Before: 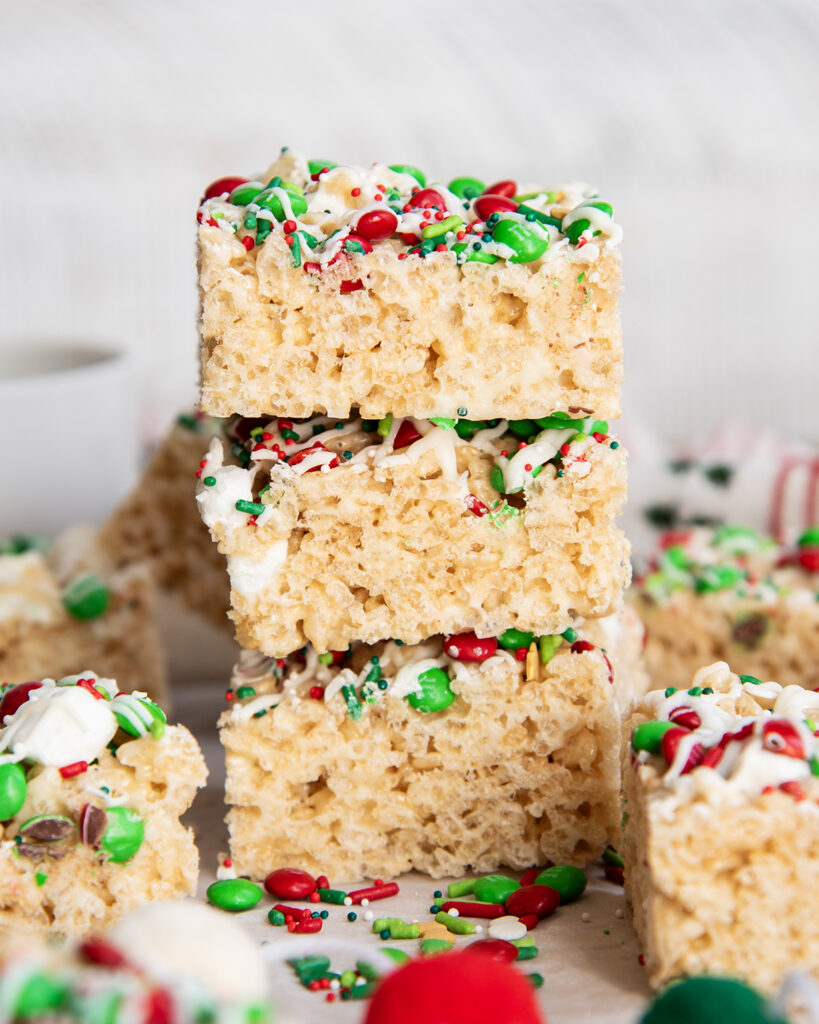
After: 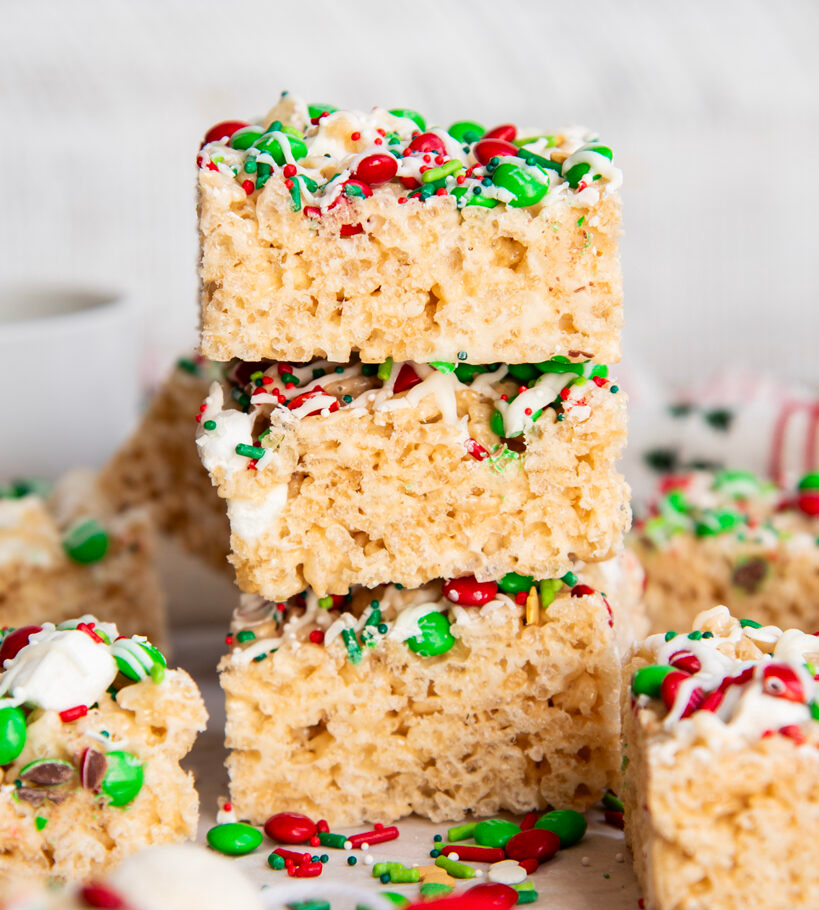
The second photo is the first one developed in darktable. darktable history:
crop and rotate: top 5.55%, bottom 5.572%
